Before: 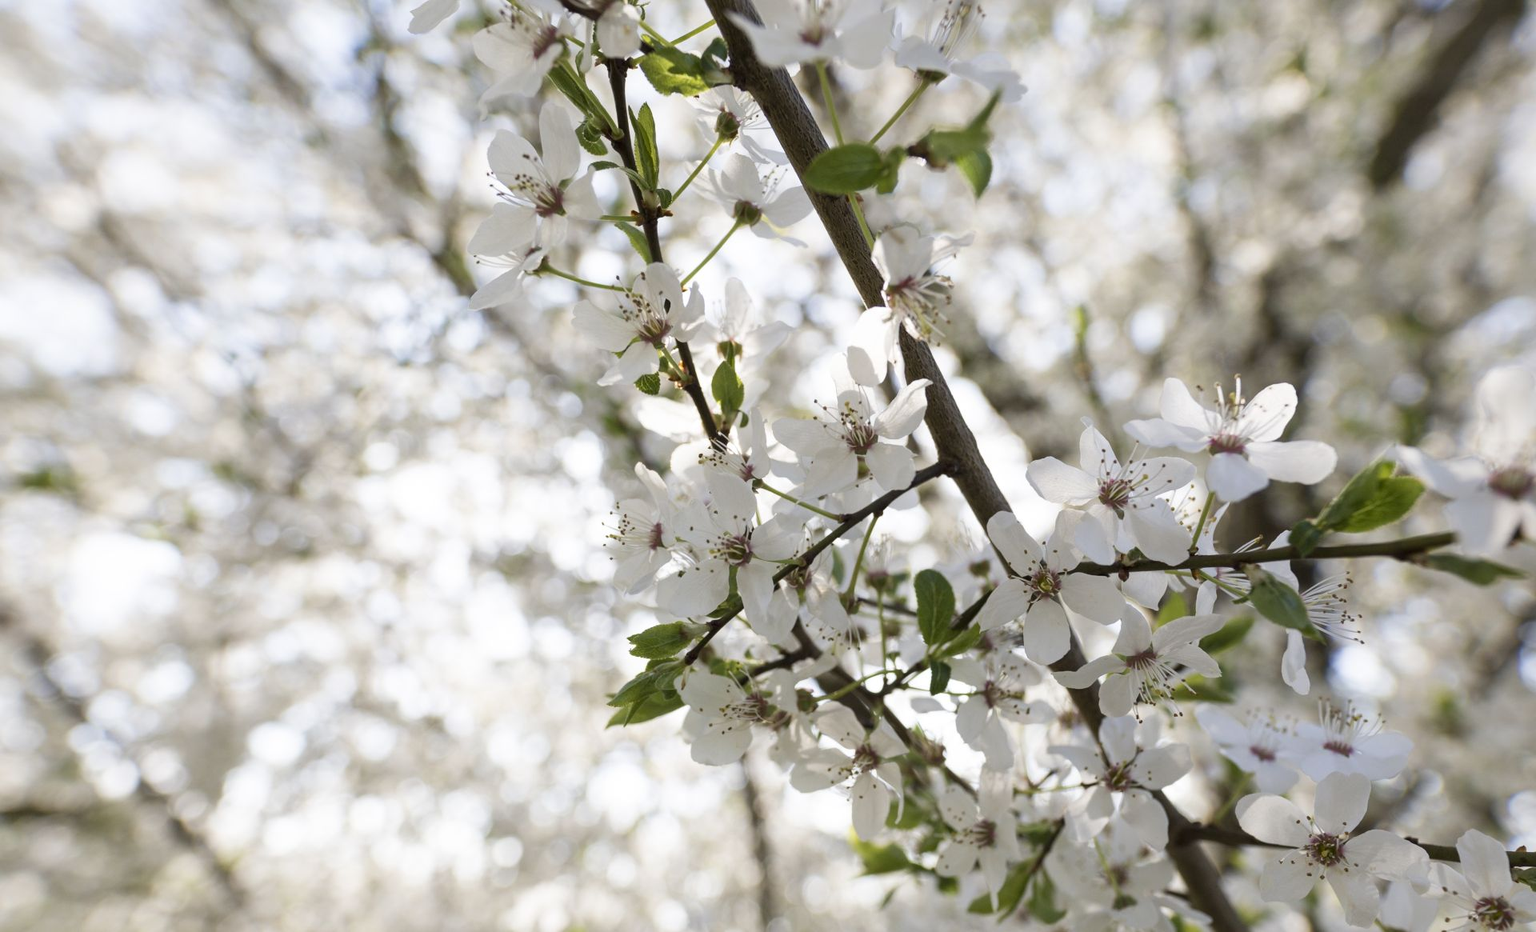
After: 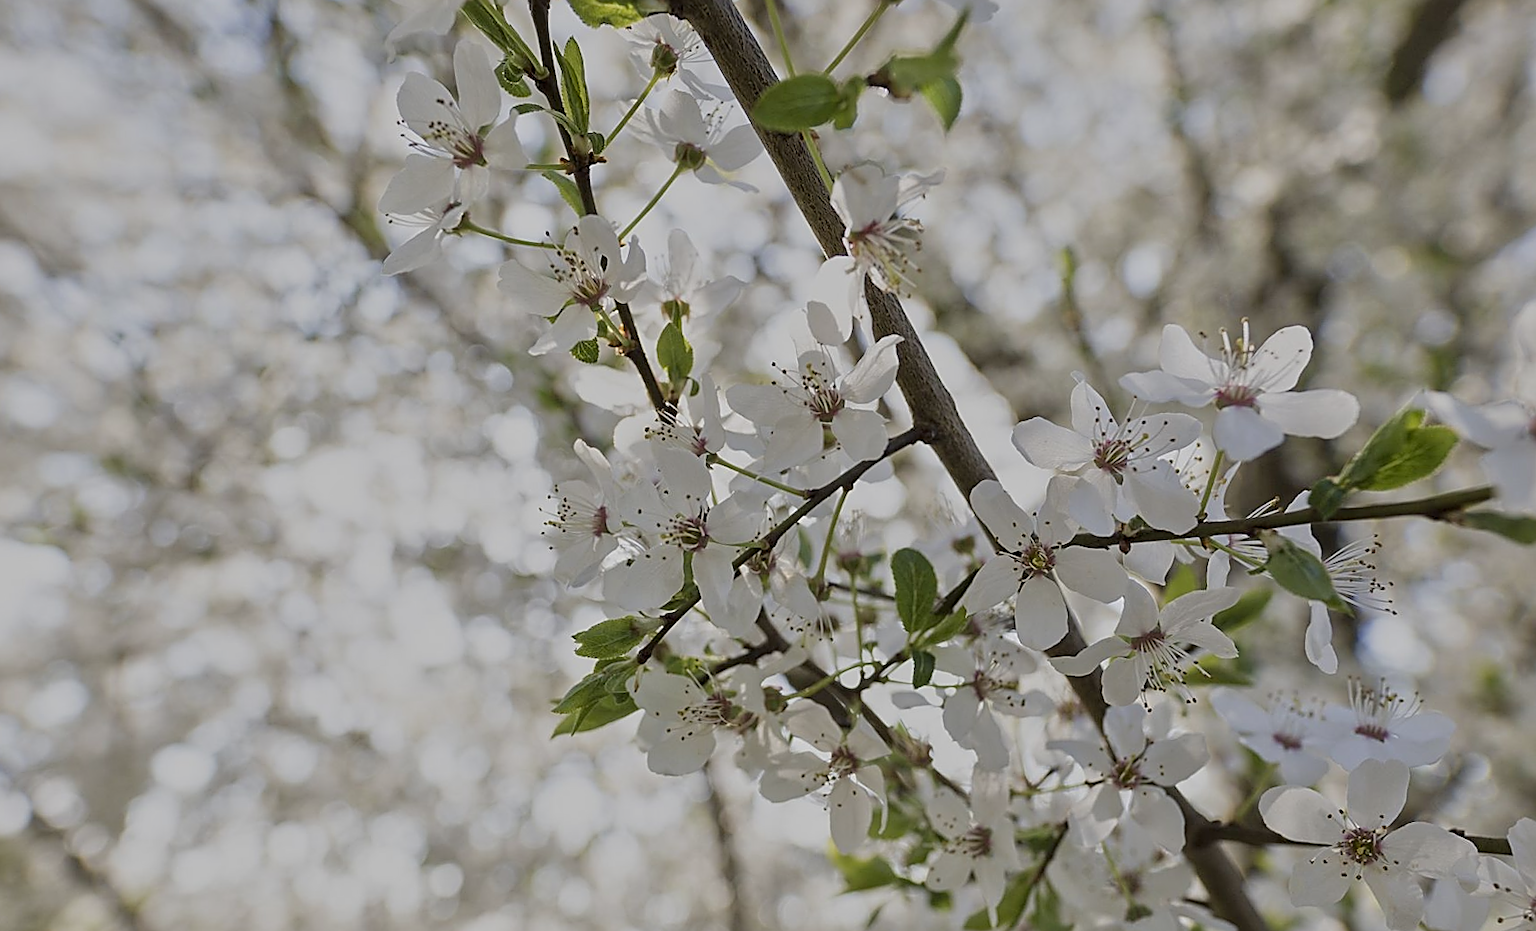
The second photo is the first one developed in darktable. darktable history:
crop and rotate: angle 1.96°, left 5.673%, top 5.673%
tone equalizer: -8 EV -0.002 EV, -7 EV 0.005 EV, -6 EV -0.008 EV, -5 EV 0.007 EV, -4 EV -0.042 EV, -3 EV -0.233 EV, -2 EV -0.662 EV, -1 EV -0.983 EV, +0 EV -0.969 EV, smoothing diameter 2%, edges refinement/feathering 20, mask exposure compensation -1.57 EV, filter diffusion 5
sharpen: radius 1.685, amount 1.294
